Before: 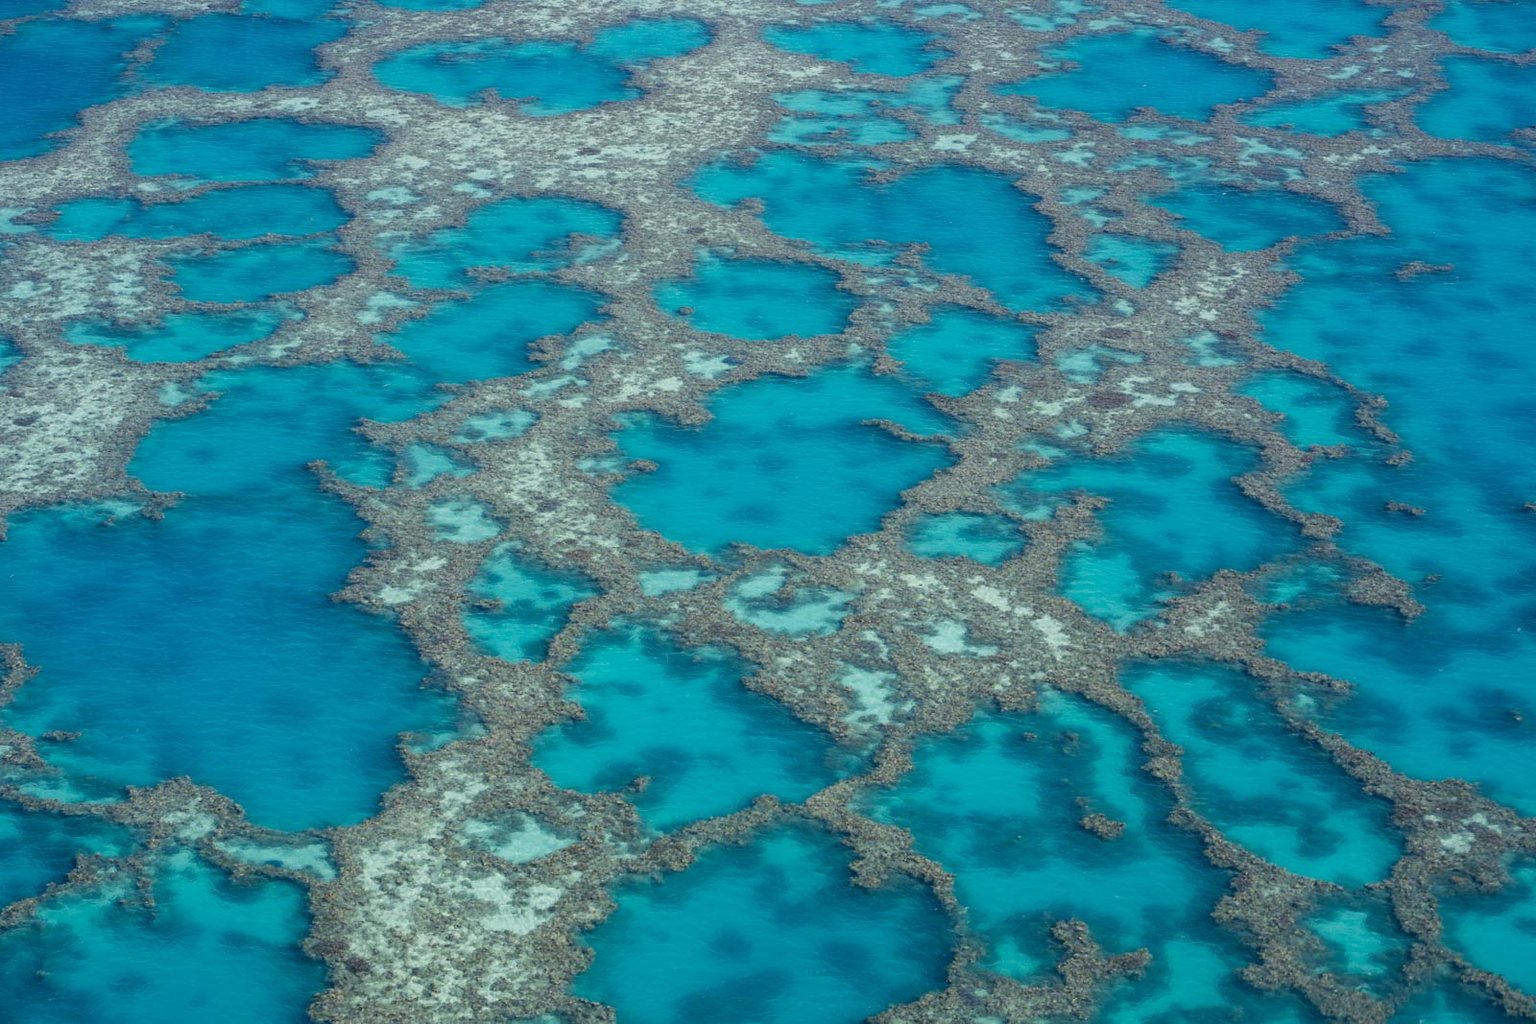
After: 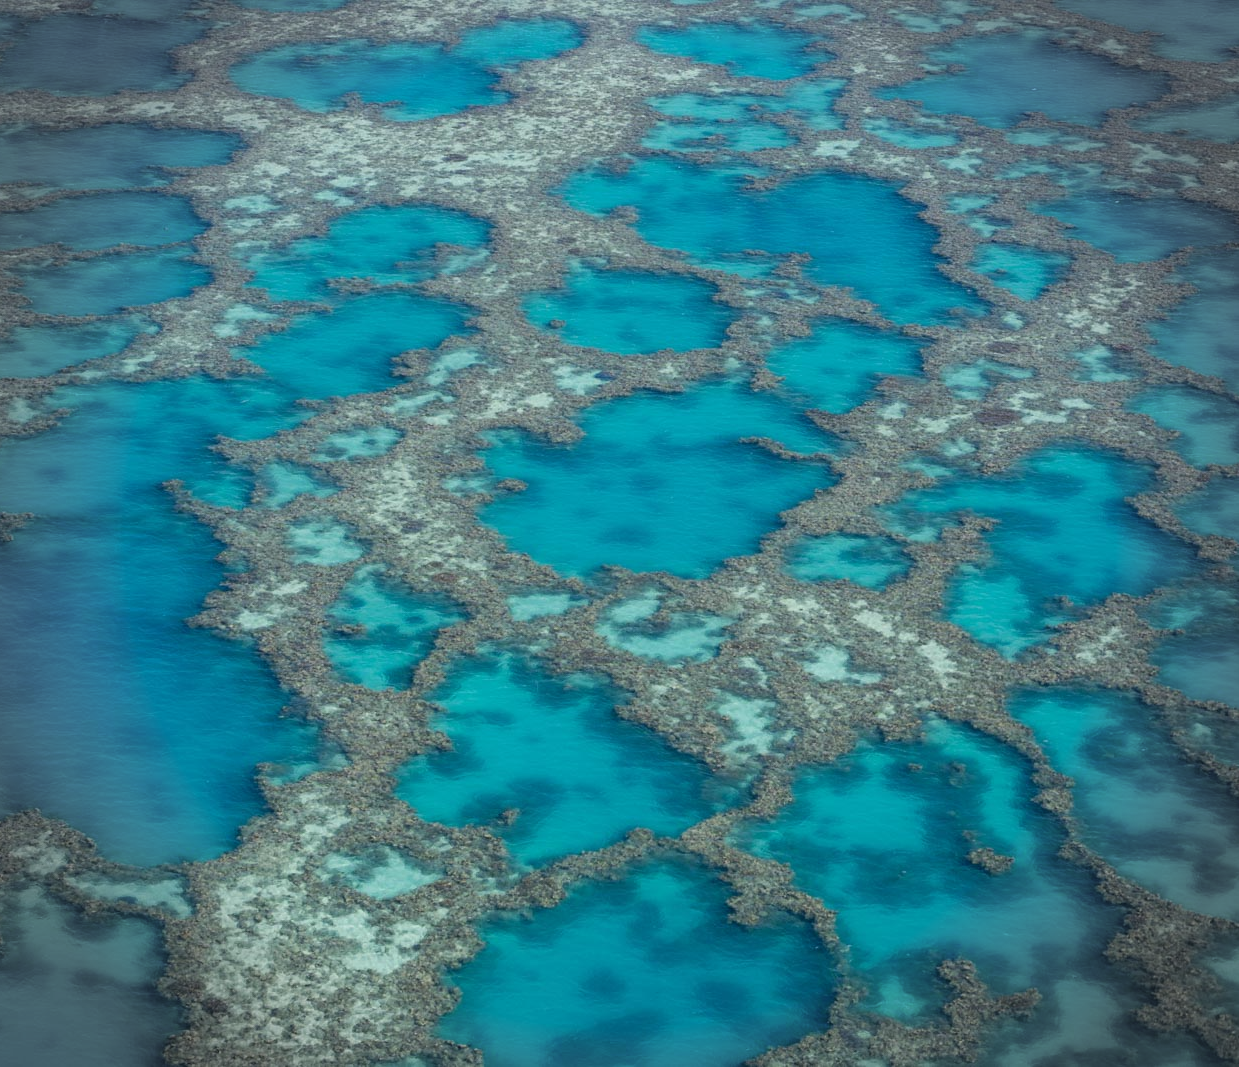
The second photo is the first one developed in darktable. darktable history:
vignetting: fall-off radius 31.48%, brightness -0.472
exposure: exposure -0.048 EV, compensate highlight preservation false
crop: left 9.88%, right 12.664%
